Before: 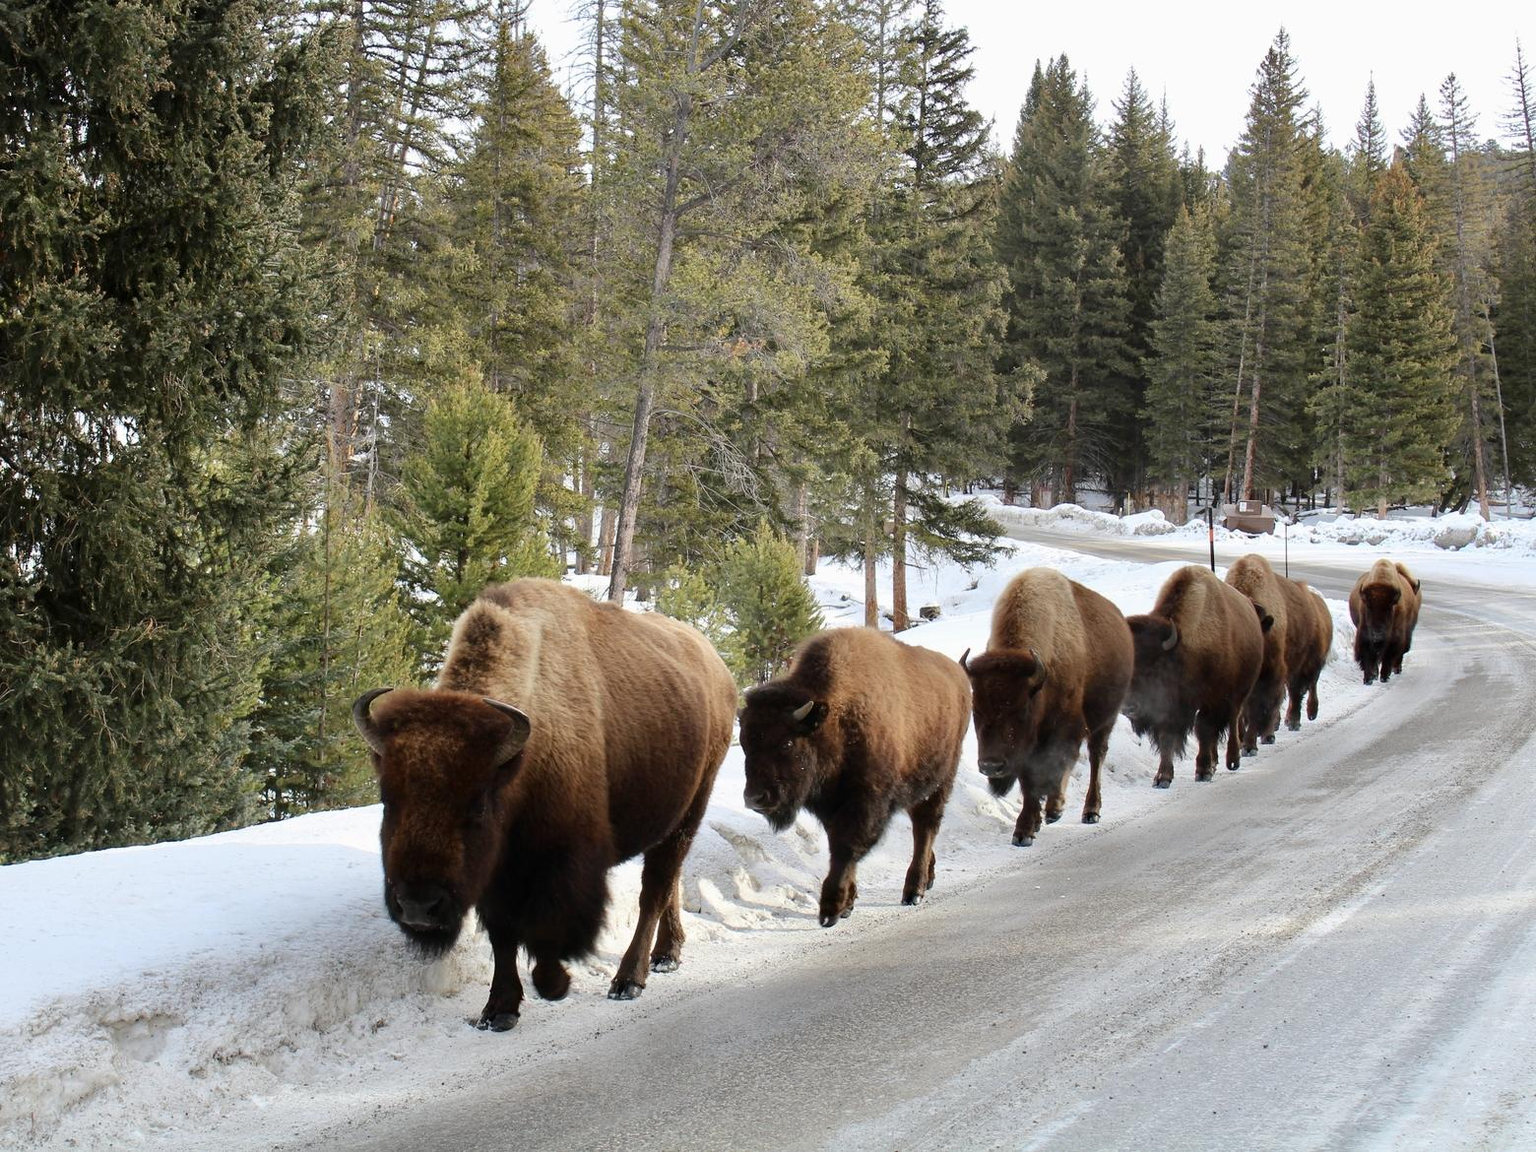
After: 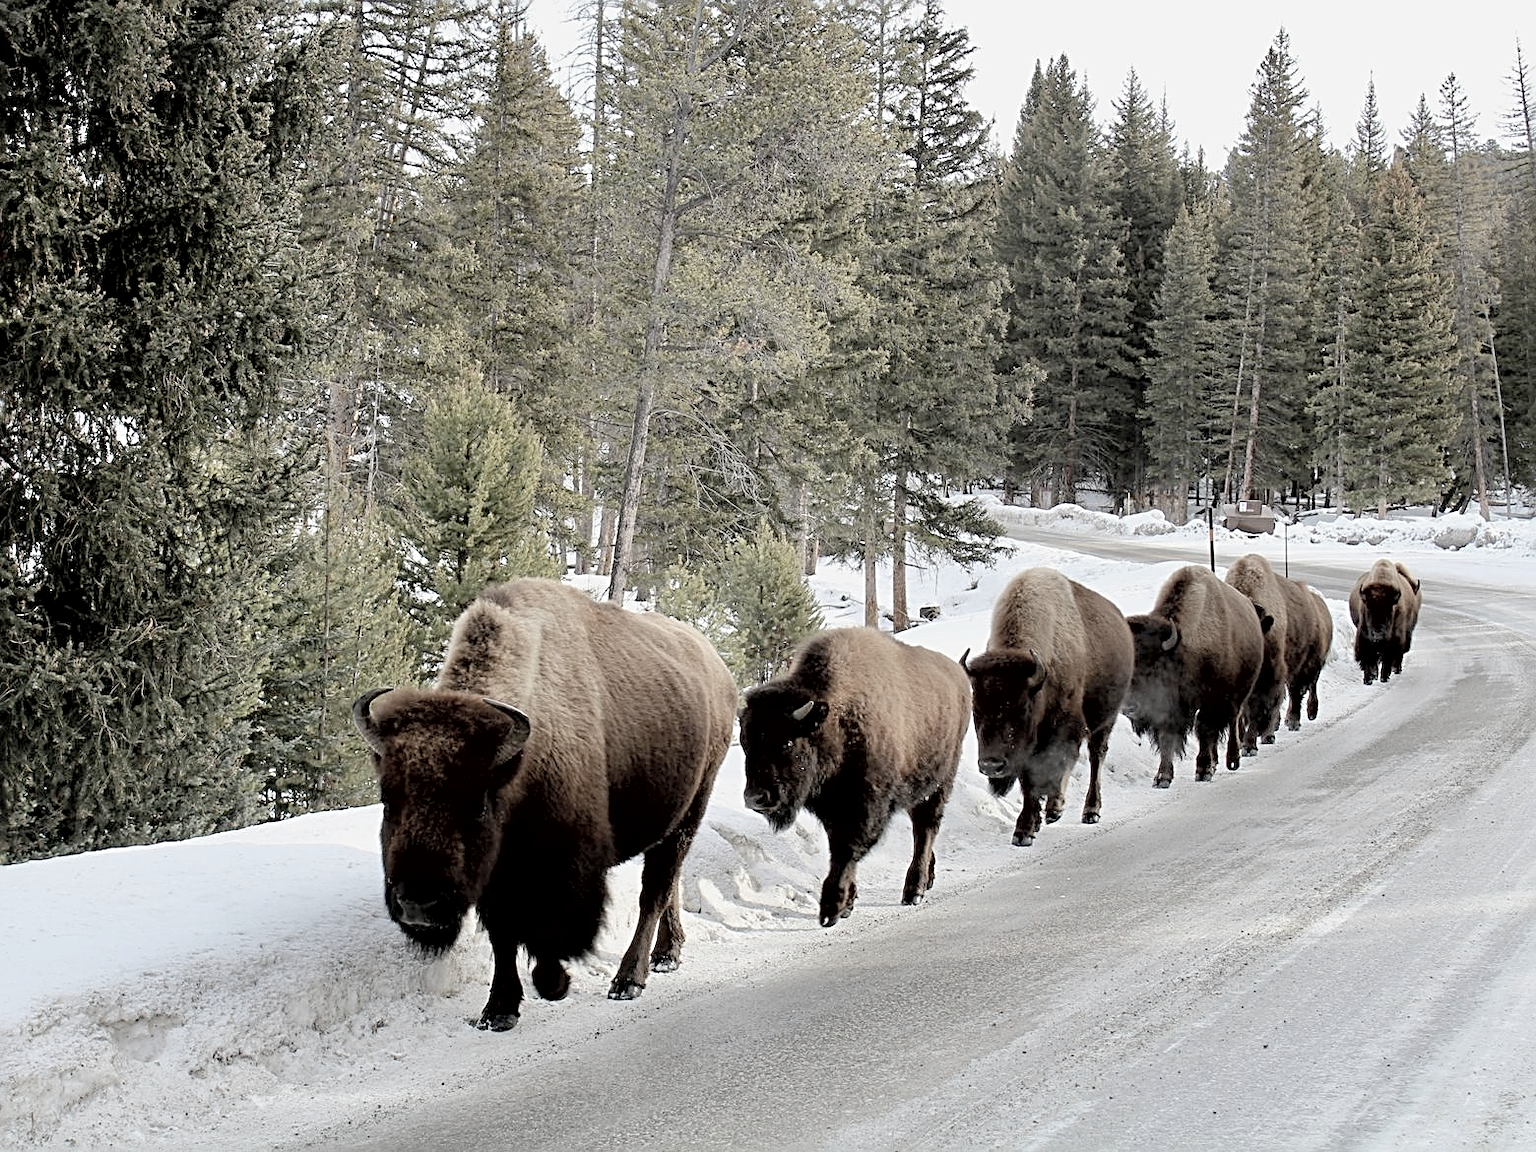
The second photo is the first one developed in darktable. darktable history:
exposure: black level correction 0.009, exposure -0.159 EV, compensate highlight preservation false
sharpen: radius 2.676, amount 0.669
contrast brightness saturation: brightness 0.18, saturation -0.5
